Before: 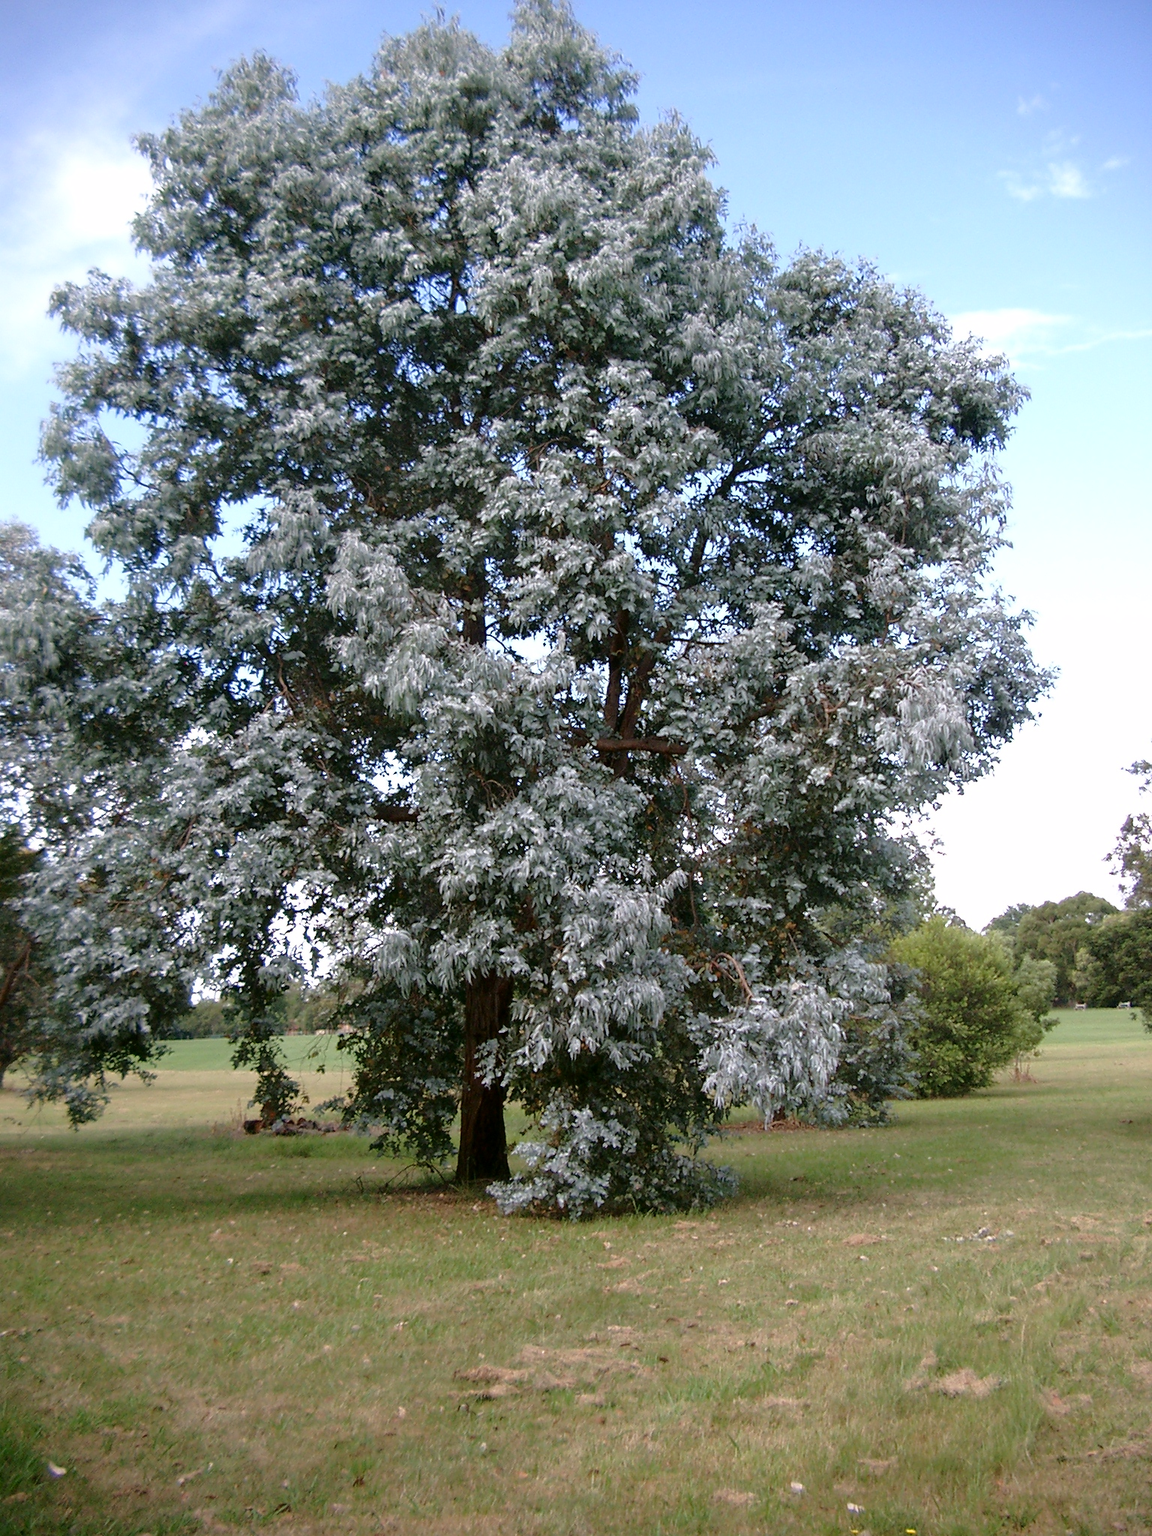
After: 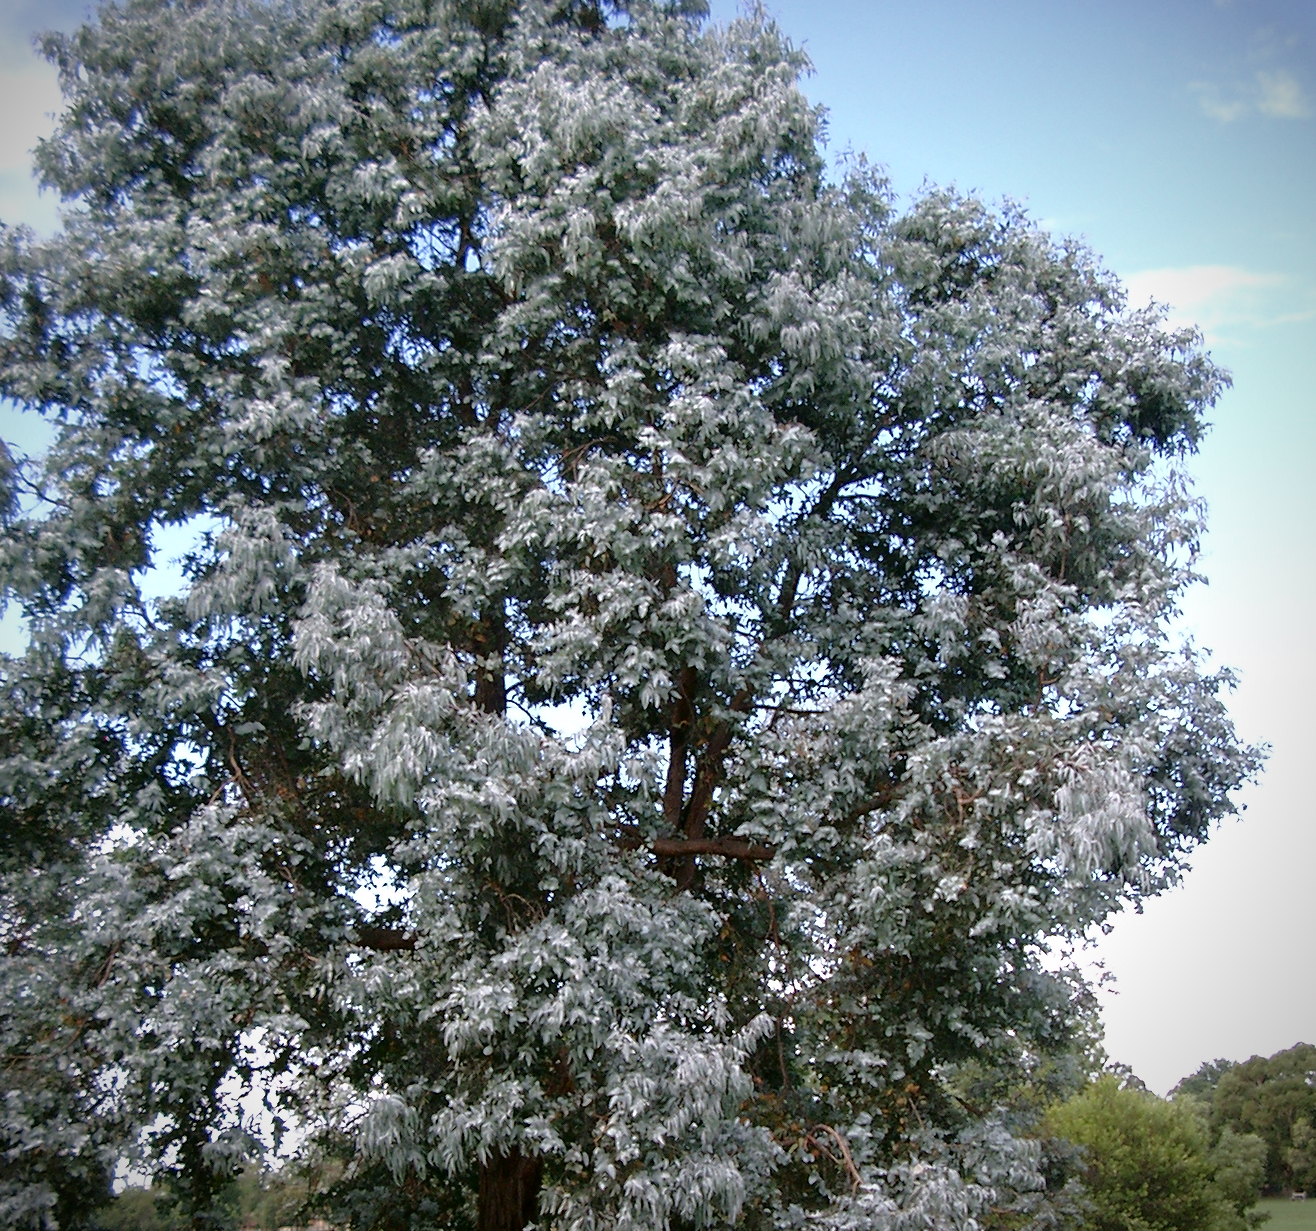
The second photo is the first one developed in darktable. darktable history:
vignetting: fall-off start 79.92%, brightness -0.554, saturation -0.003
crop and rotate: left 9.253%, top 7.139%, right 5.027%, bottom 32.728%
